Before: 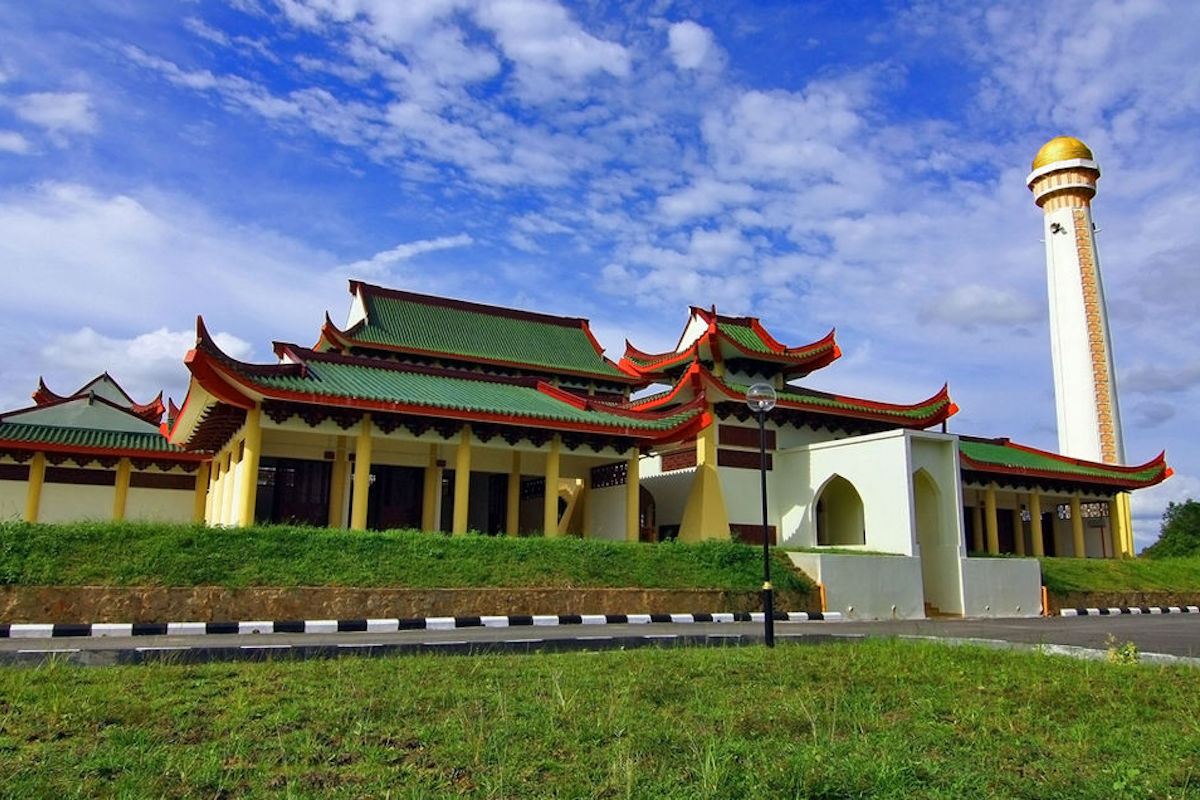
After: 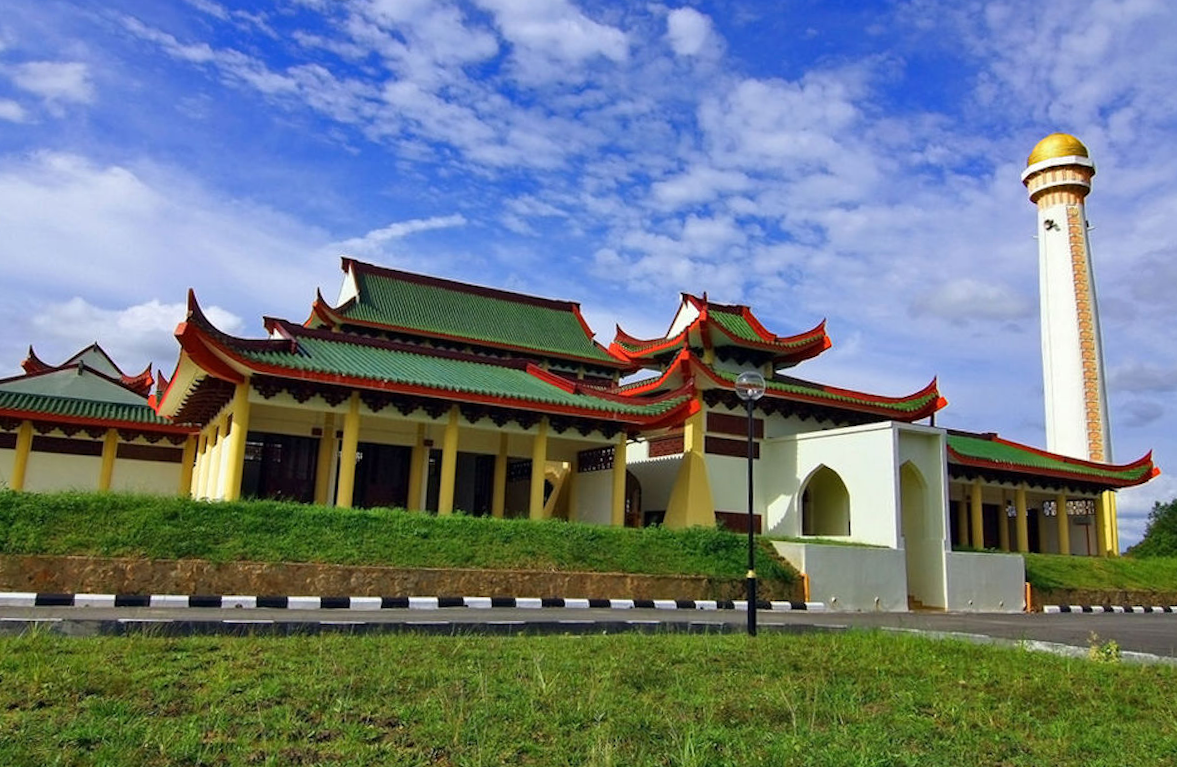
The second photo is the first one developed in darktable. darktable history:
tone equalizer: on, module defaults
rotate and perspective: rotation 1.57°, crop left 0.018, crop right 0.982, crop top 0.039, crop bottom 0.961
